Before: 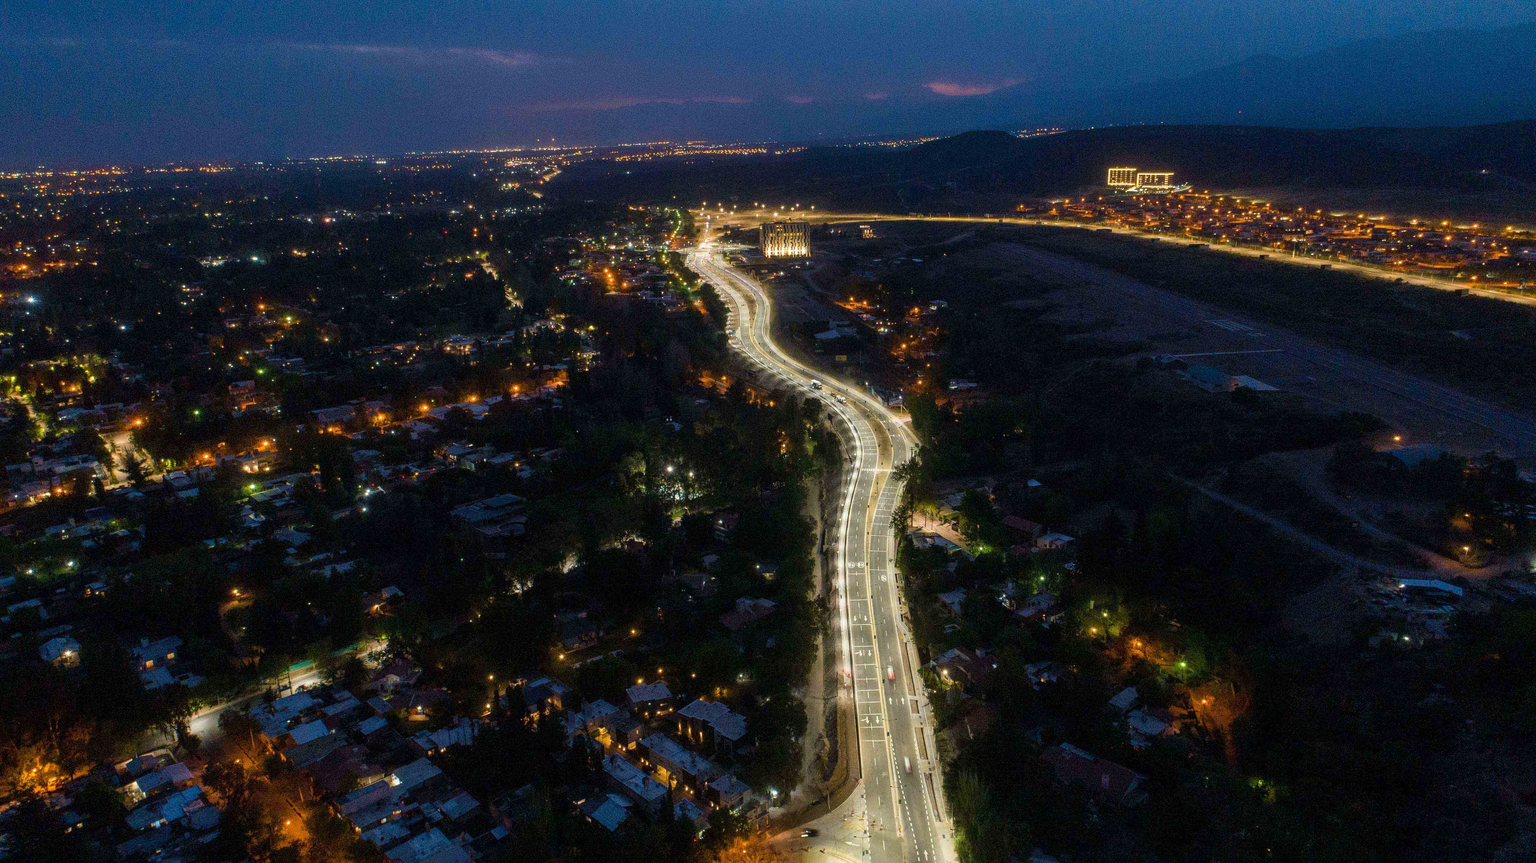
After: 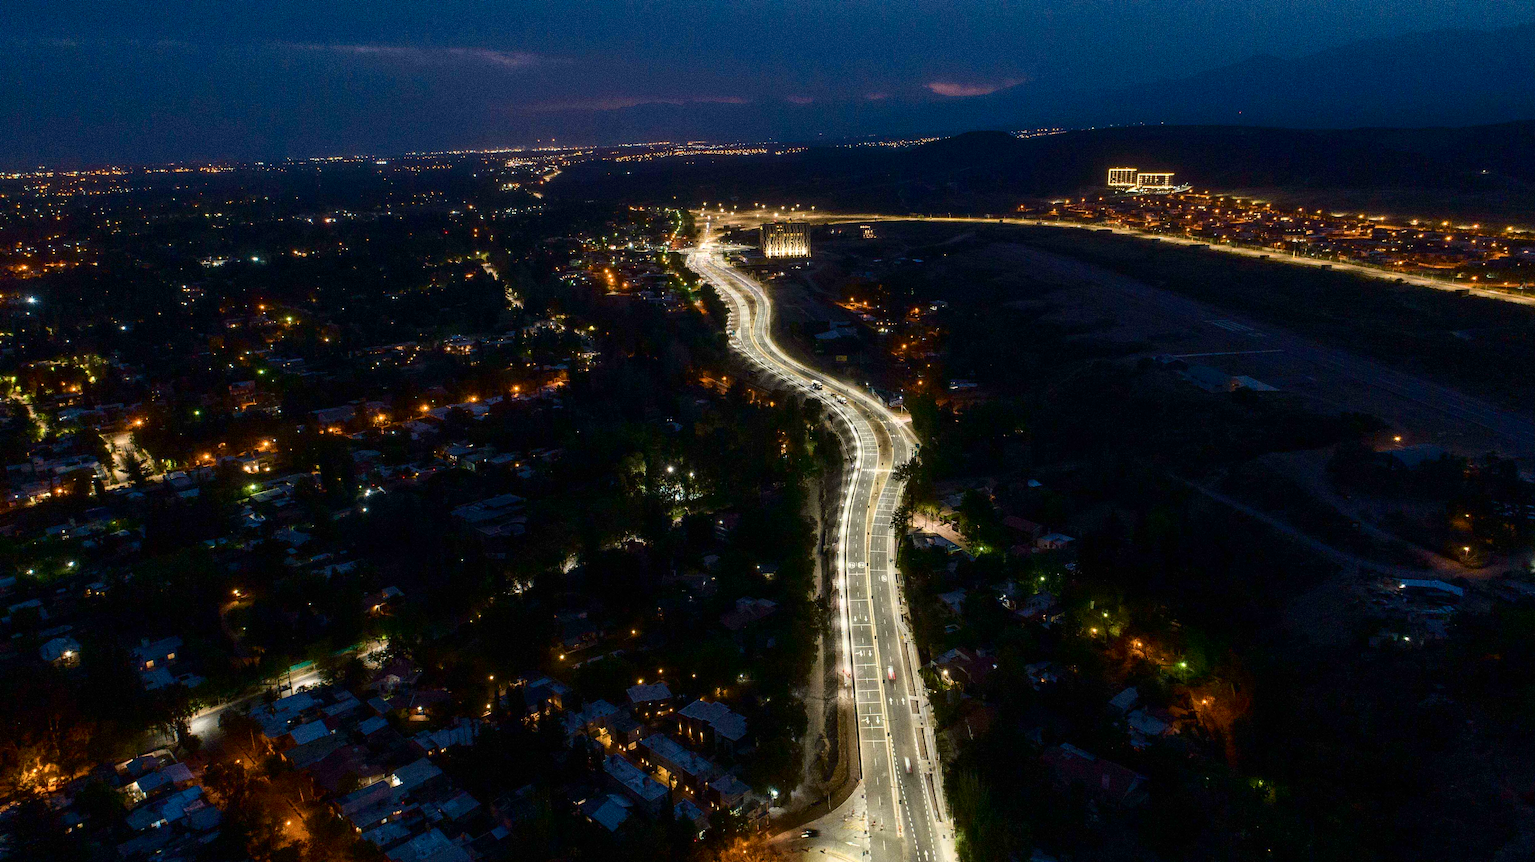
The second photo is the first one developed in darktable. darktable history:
contrast brightness saturation: contrast 0.299
tone equalizer: -8 EV -0.001 EV, -7 EV 0.002 EV, -6 EV -0.002 EV, -5 EV -0.016 EV, -4 EV -0.084 EV, -3 EV -0.202 EV, -2 EV -0.286 EV, -1 EV 0.113 EV, +0 EV 0.302 EV, edges refinement/feathering 500, mask exposure compensation -1.57 EV, preserve details no
